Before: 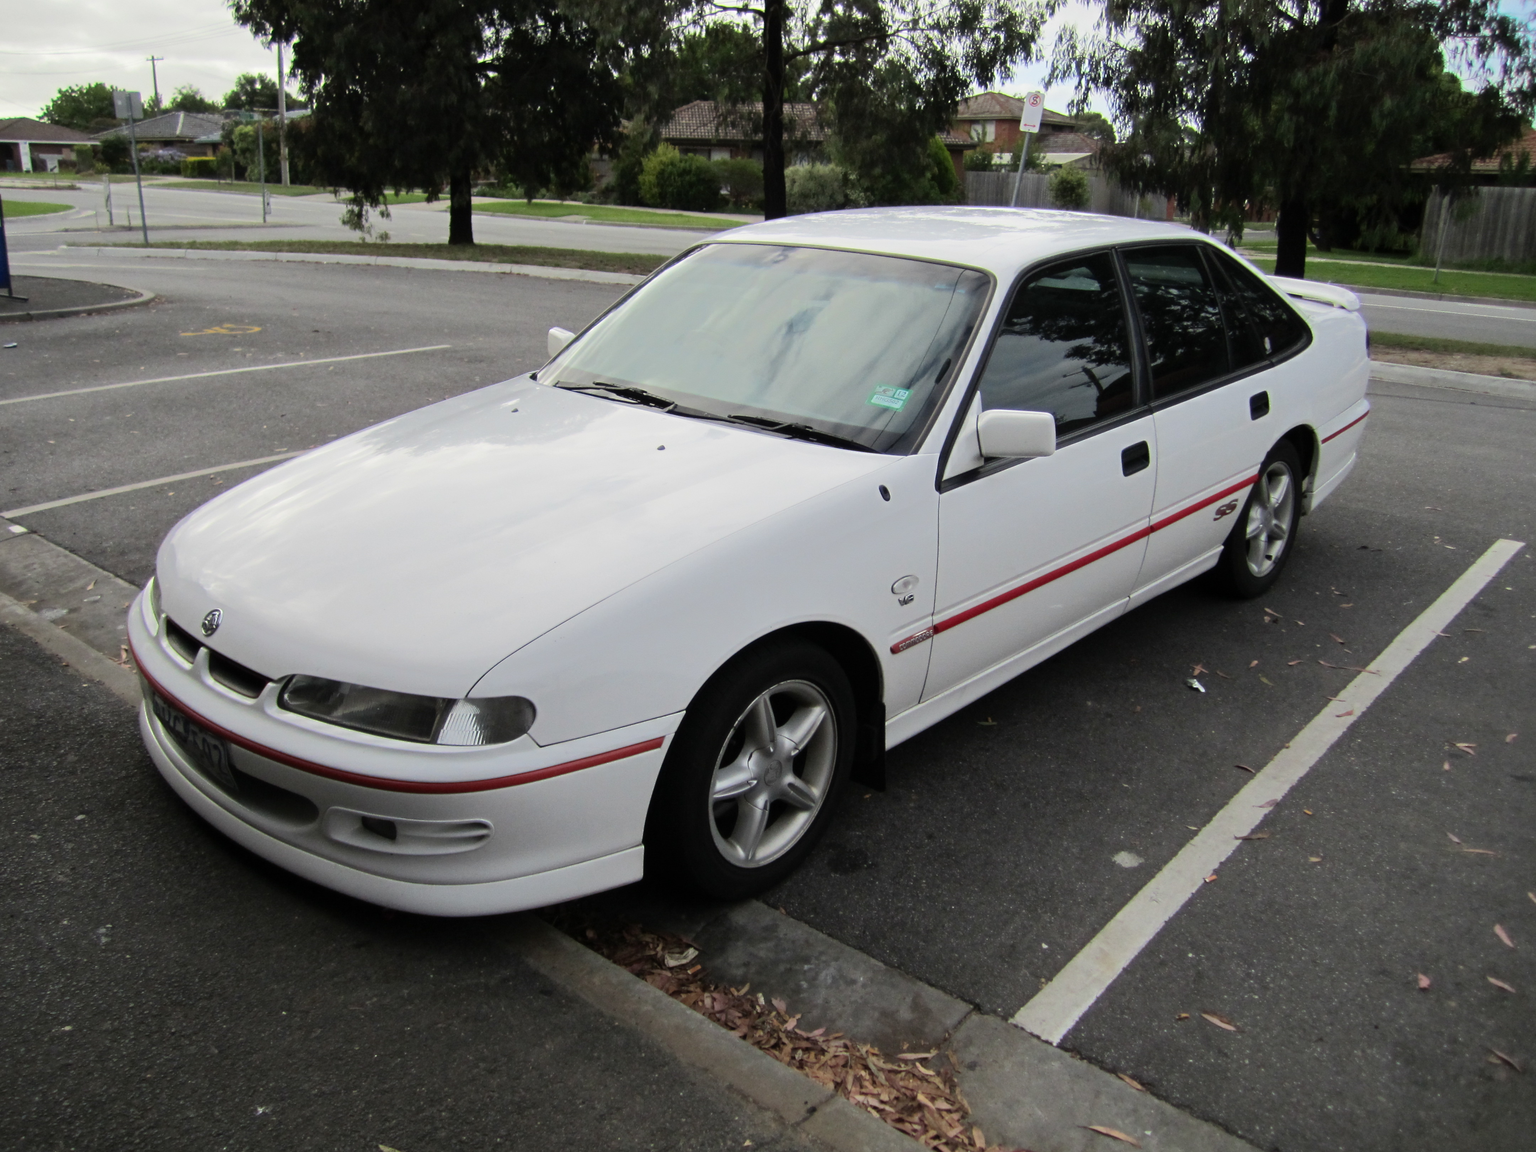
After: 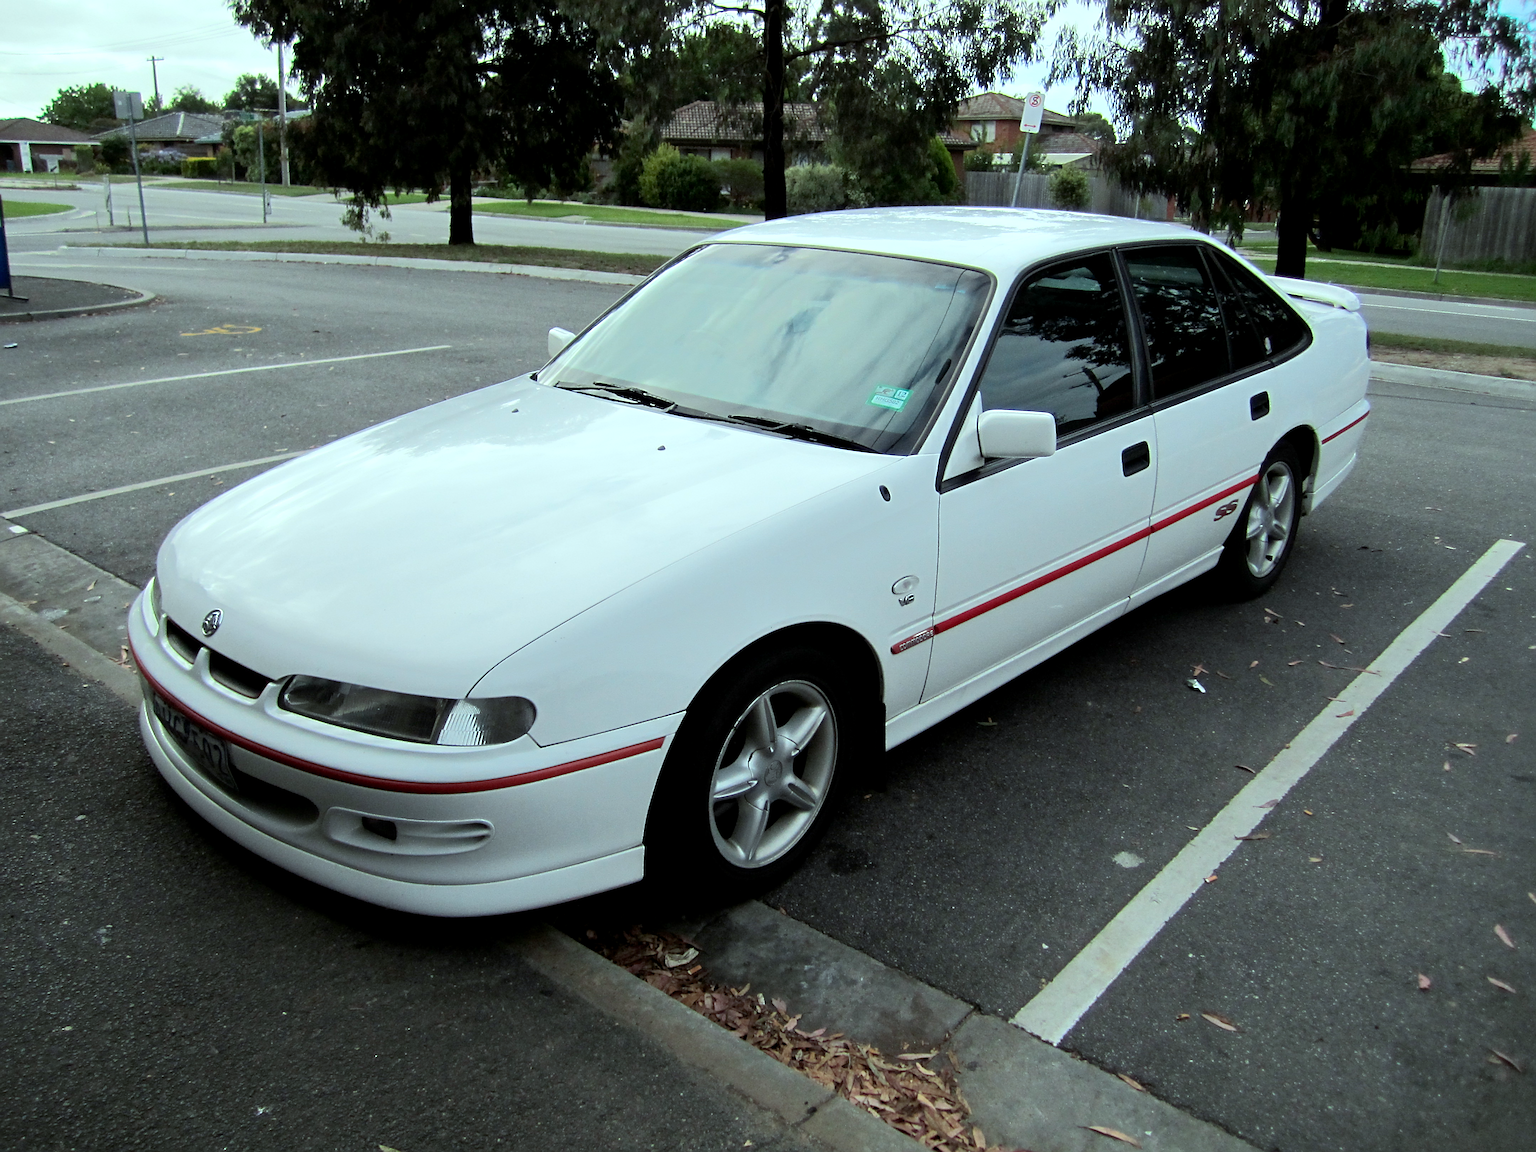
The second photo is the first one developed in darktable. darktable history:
sharpen: radius 2.699, amount 0.656
color balance rgb: highlights gain › luminance 7.146%, highlights gain › chroma 1.922%, highlights gain › hue 91.3°, global offset › luminance -0.467%, perceptual saturation grading › global saturation 4.012%
color correction: highlights a* -9.91, highlights b* -10.18
exposure: exposure 0.201 EV, compensate highlight preservation false
